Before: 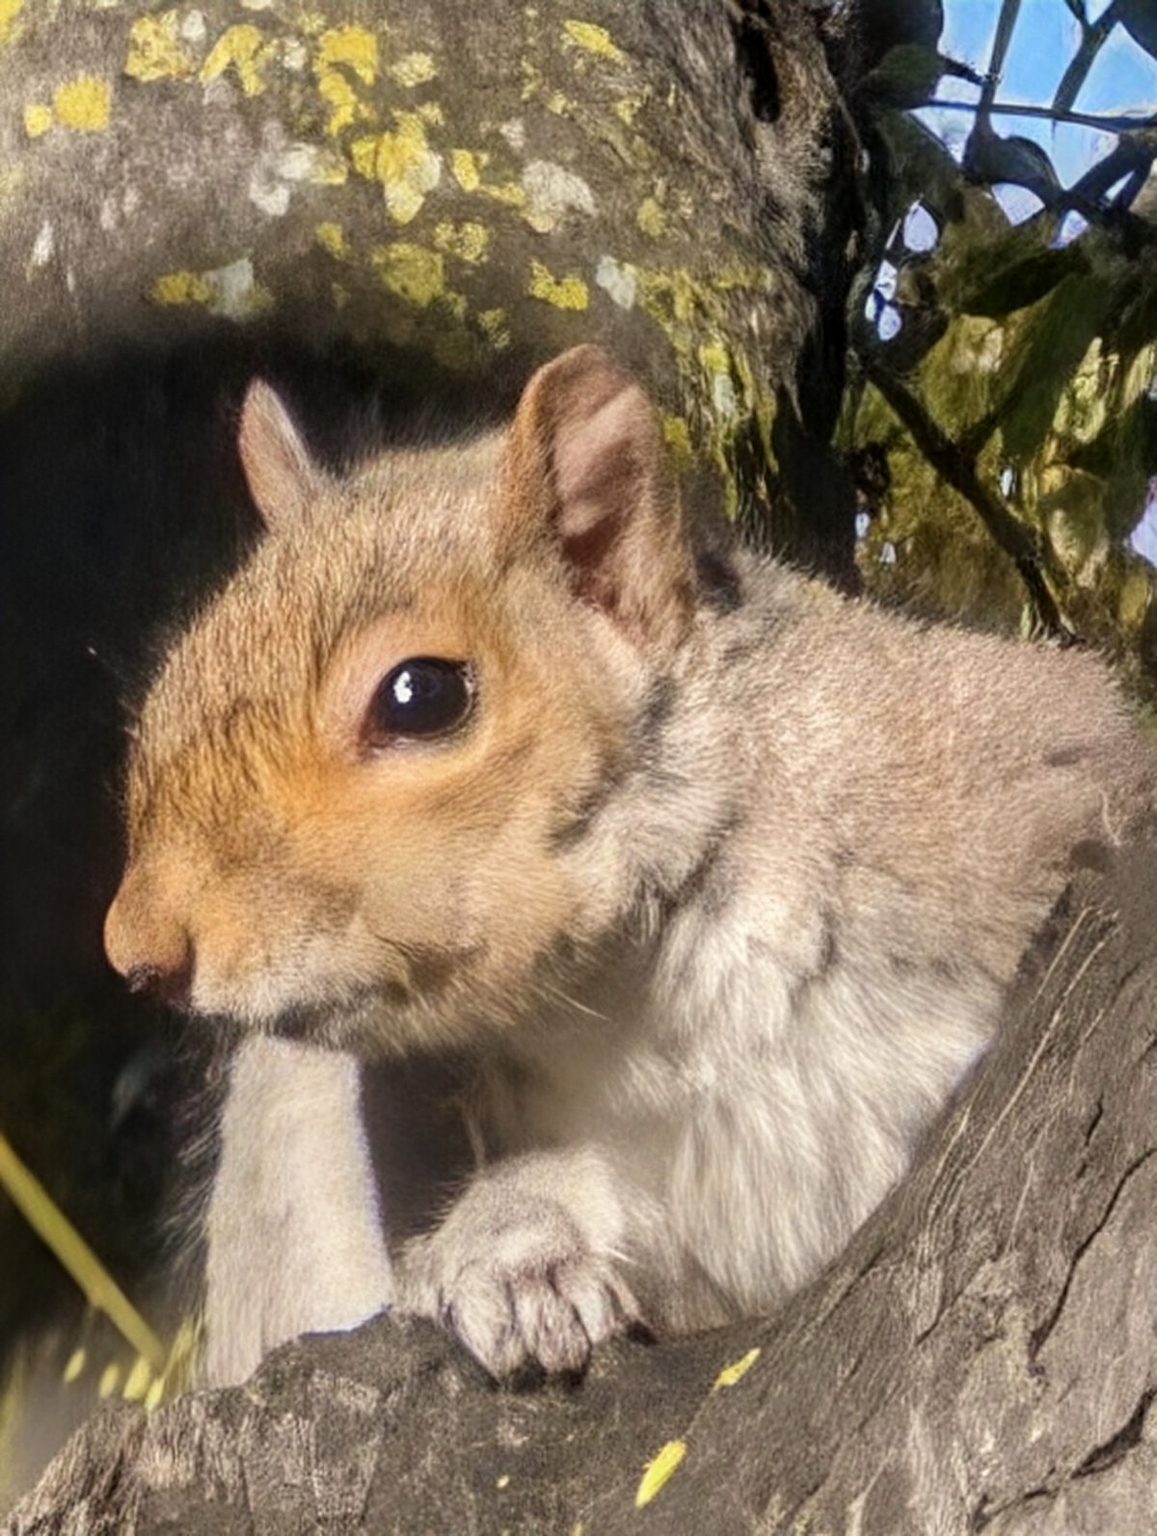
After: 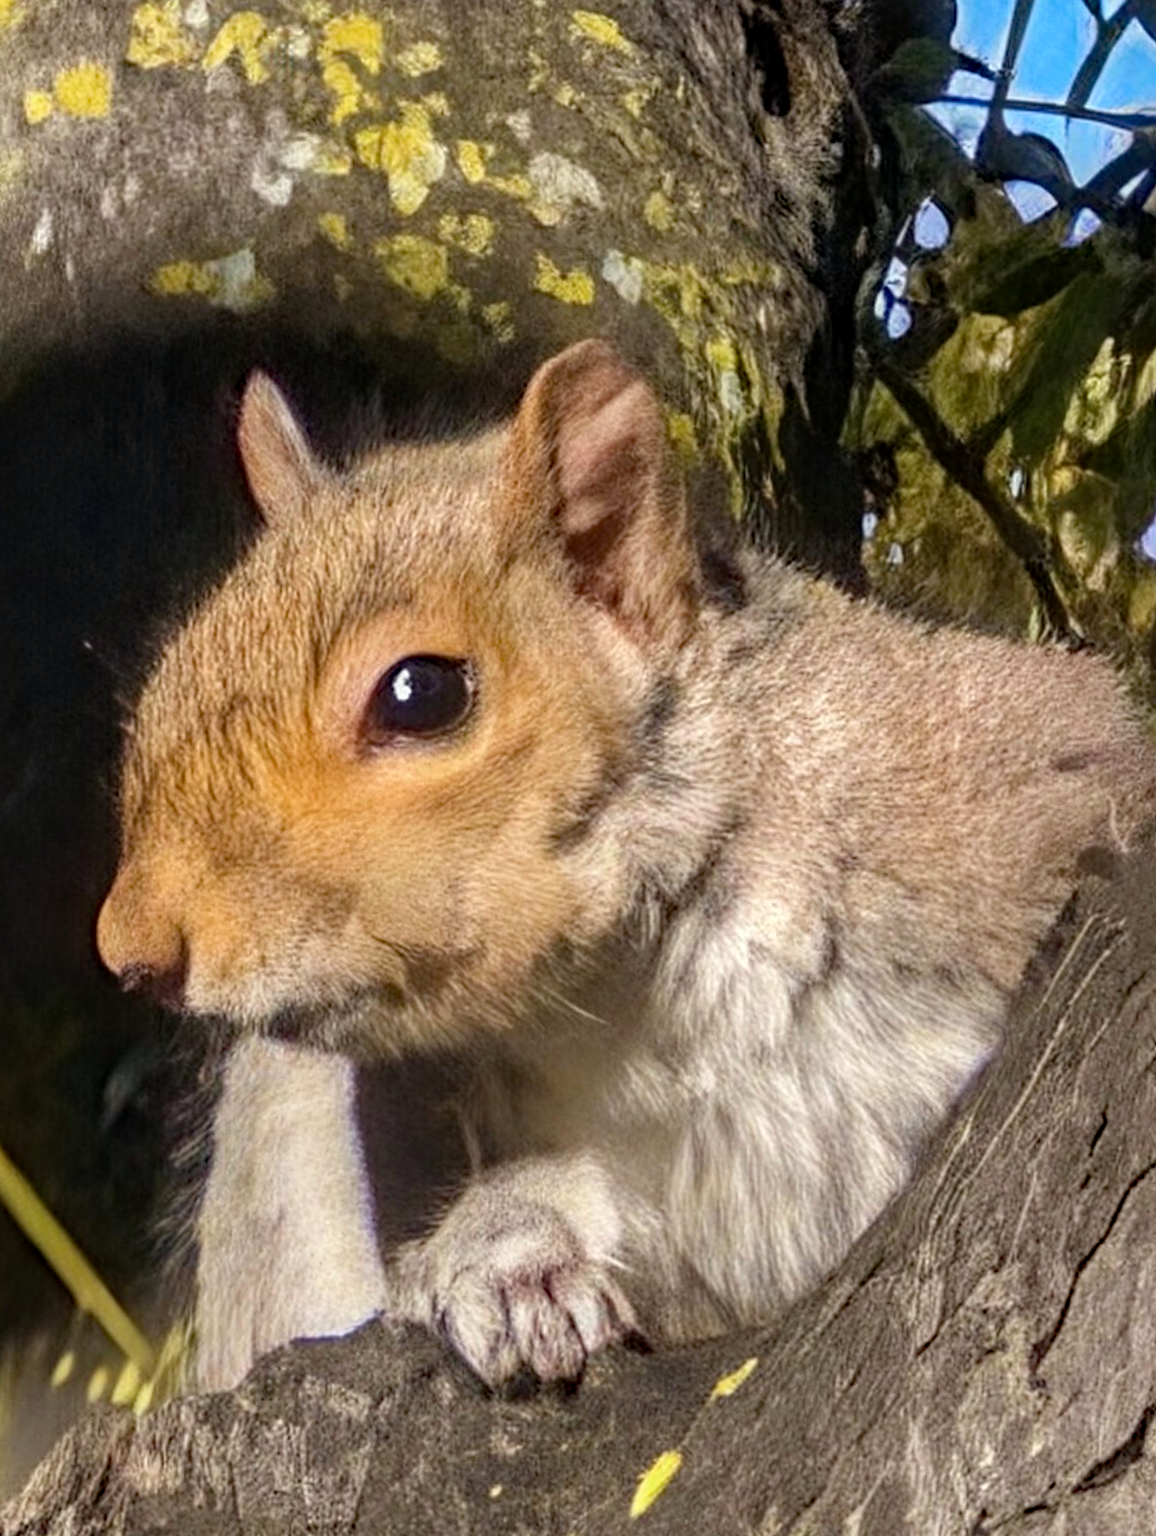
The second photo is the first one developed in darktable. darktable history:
haze removal: strength 0.429, compatibility mode true, adaptive false
crop and rotate: angle -0.568°
